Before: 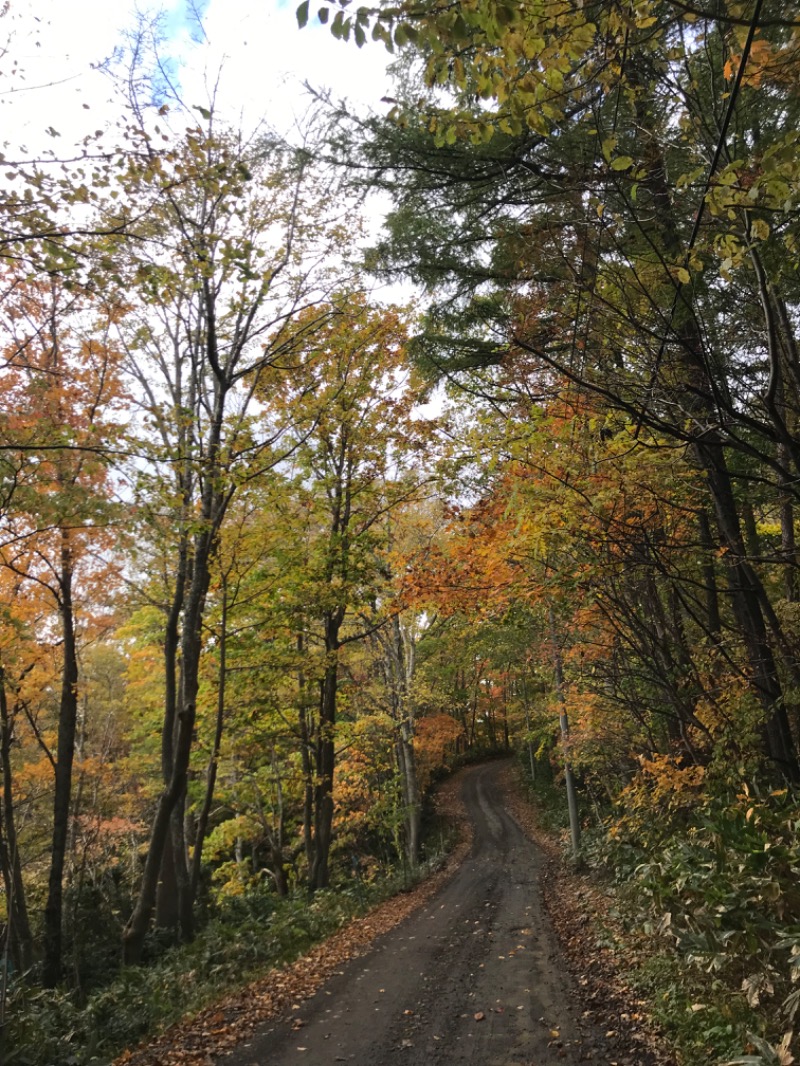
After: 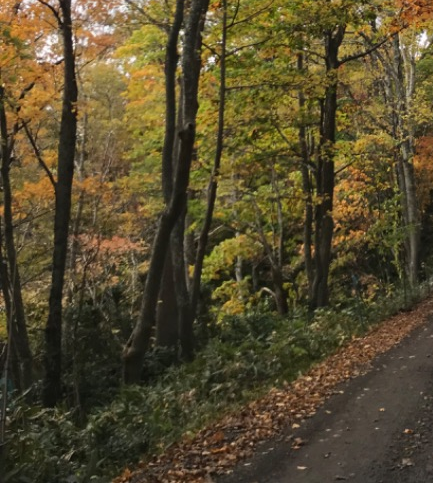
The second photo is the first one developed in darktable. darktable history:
crop and rotate: top 54.526%, right 45.809%, bottom 0.099%
